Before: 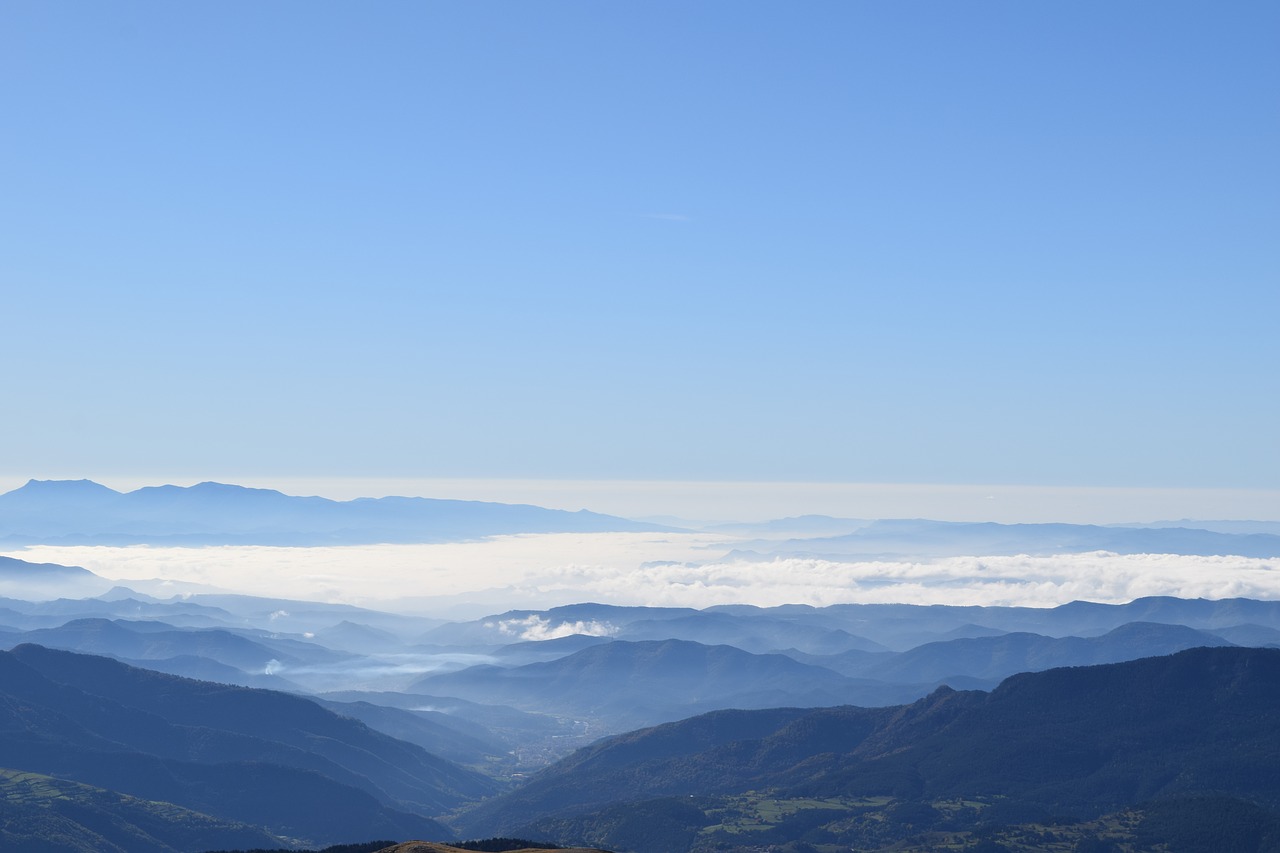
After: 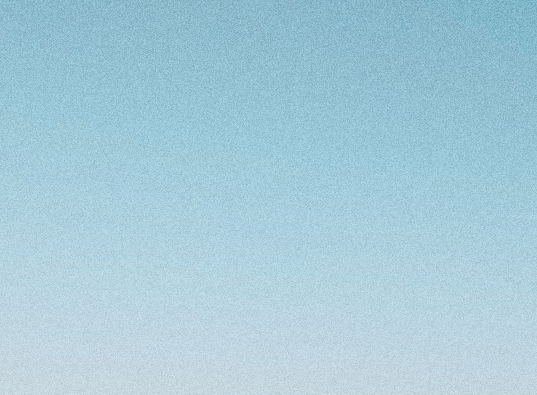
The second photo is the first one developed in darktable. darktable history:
crop and rotate: left 10.817%, top 0.062%, right 47.194%, bottom 53.626%
color zones: curves: ch0 [(0.257, 0.558) (0.75, 0.565)]; ch1 [(0.004, 0.857) (0.14, 0.416) (0.257, 0.695) (0.442, 0.032) (0.736, 0.266) (0.891, 0.741)]; ch2 [(0, 0.623) (0.112, 0.436) (0.271, 0.474) (0.516, 0.64) (0.743, 0.286)]
grain: coarseness 0.09 ISO, strength 40%
